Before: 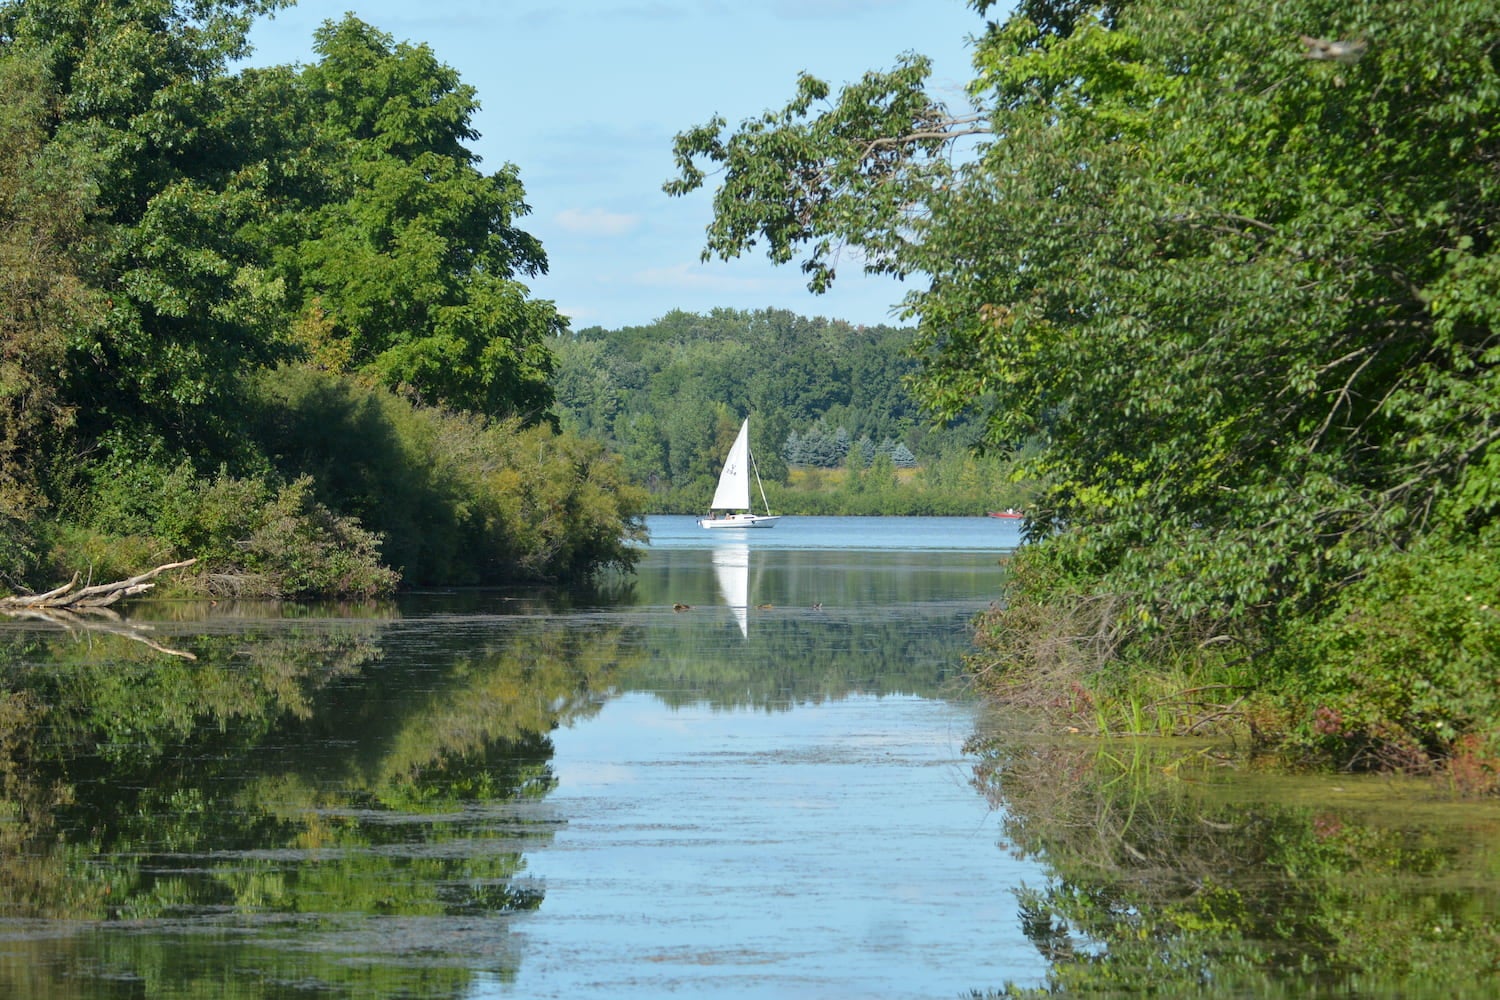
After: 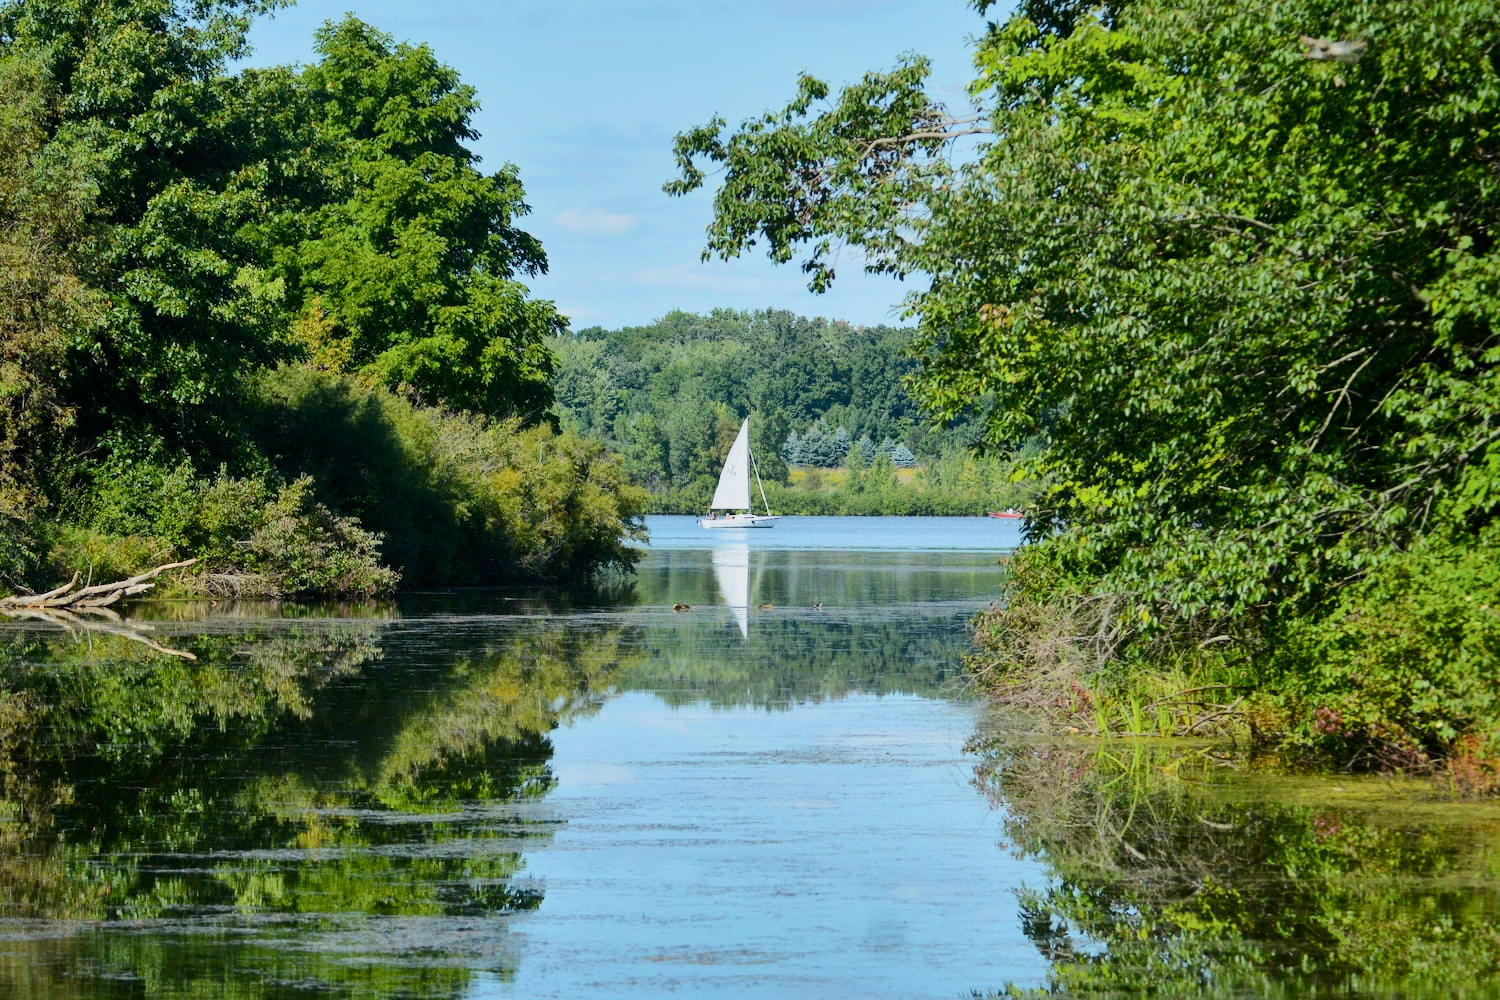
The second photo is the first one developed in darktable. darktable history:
filmic rgb: black relative exposure -7.65 EV, white relative exposure 4.56 EV, hardness 3.61
color balance rgb: perceptual saturation grading › global saturation 20%, global vibrance 20%
rotate and perspective: automatic cropping off
white balance: red 0.982, blue 1.018
tone equalizer: on, module defaults
shadows and highlights: shadows 40, highlights -60
contrast brightness saturation: contrast 0.39, brightness 0.1
